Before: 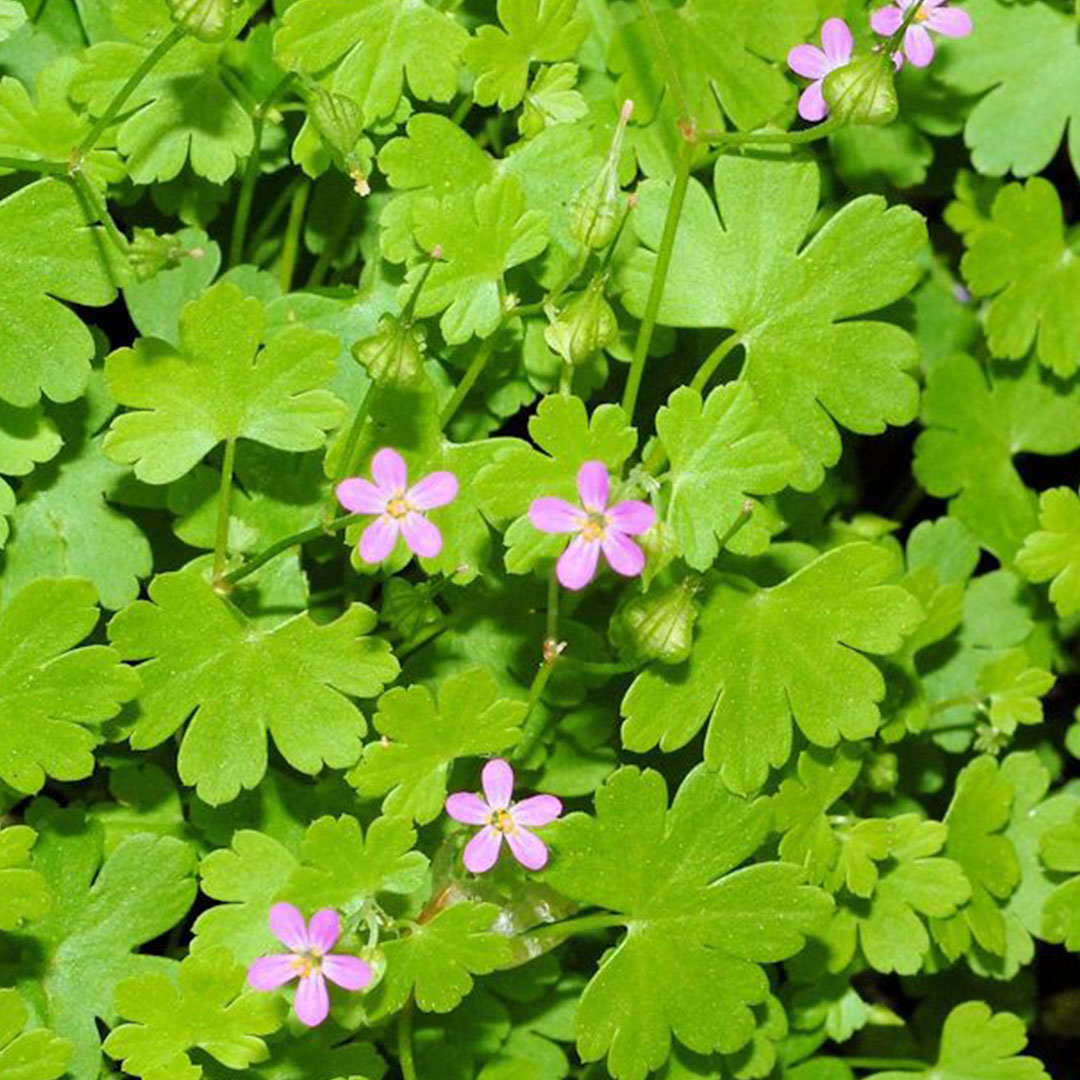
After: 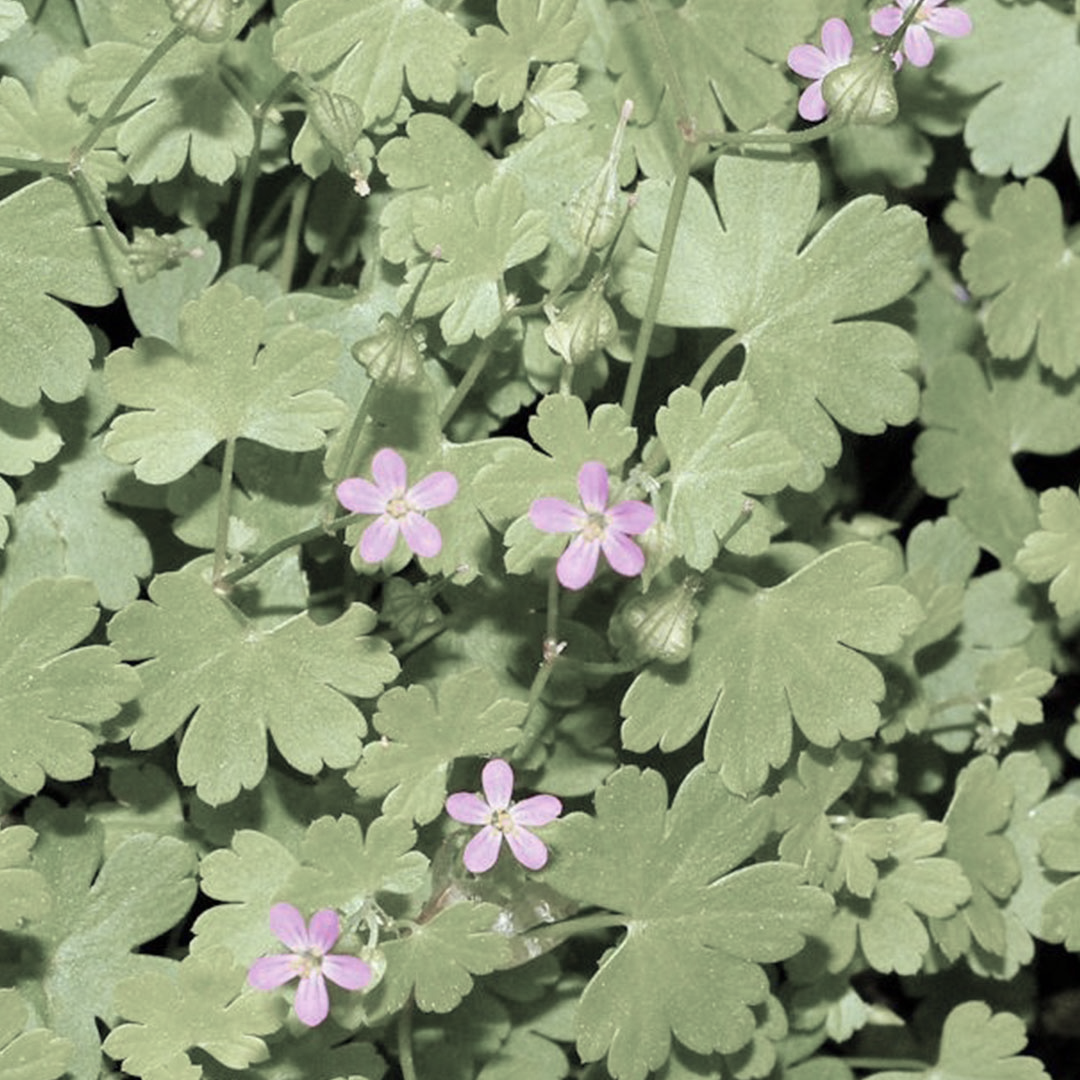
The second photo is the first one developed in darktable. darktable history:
tone equalizer: on, module defaults
color zones: curves: ch1 [(0, 0.34) (0.143, 0.164) (0.286, 0.152) (0.429, 0.176) (0.571, 0.173) (0.714, 0.188) (0.857, 0.199) (1, 0.34)]
